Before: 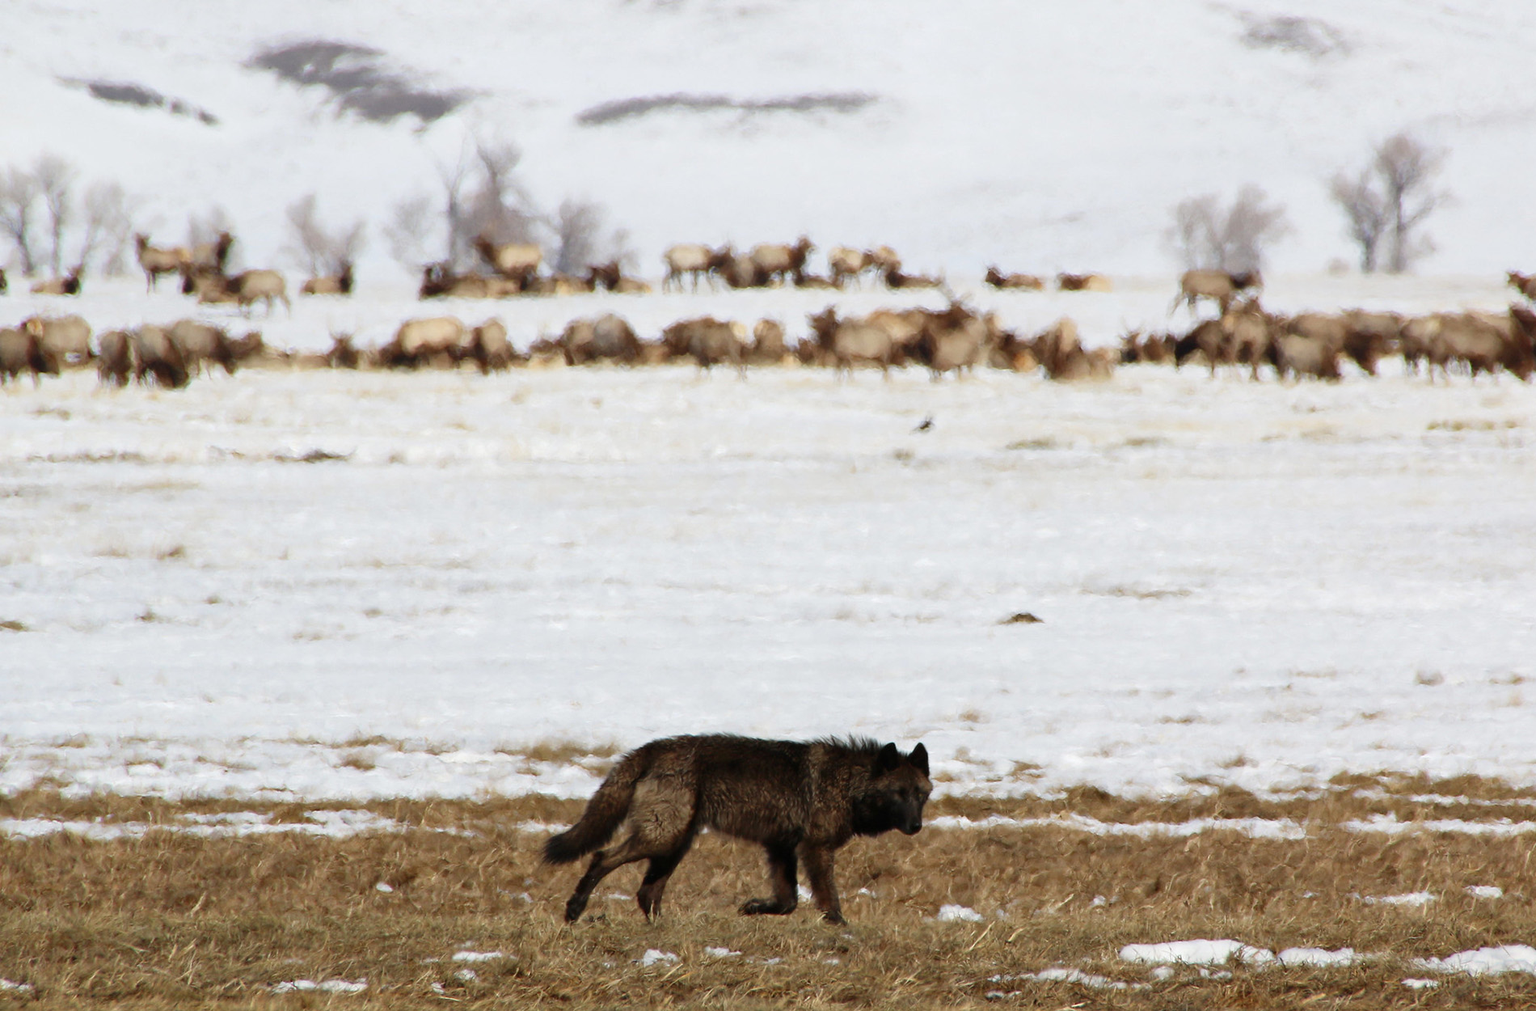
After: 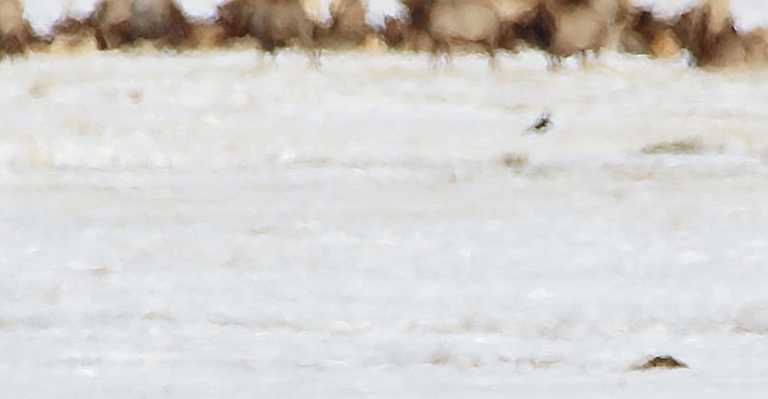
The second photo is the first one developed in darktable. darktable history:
sharpen: on, module defaults
crop: left 31.751%, top 32.172%, right 27.8%, bottom 35.83%
color correction: saturation 0.99
